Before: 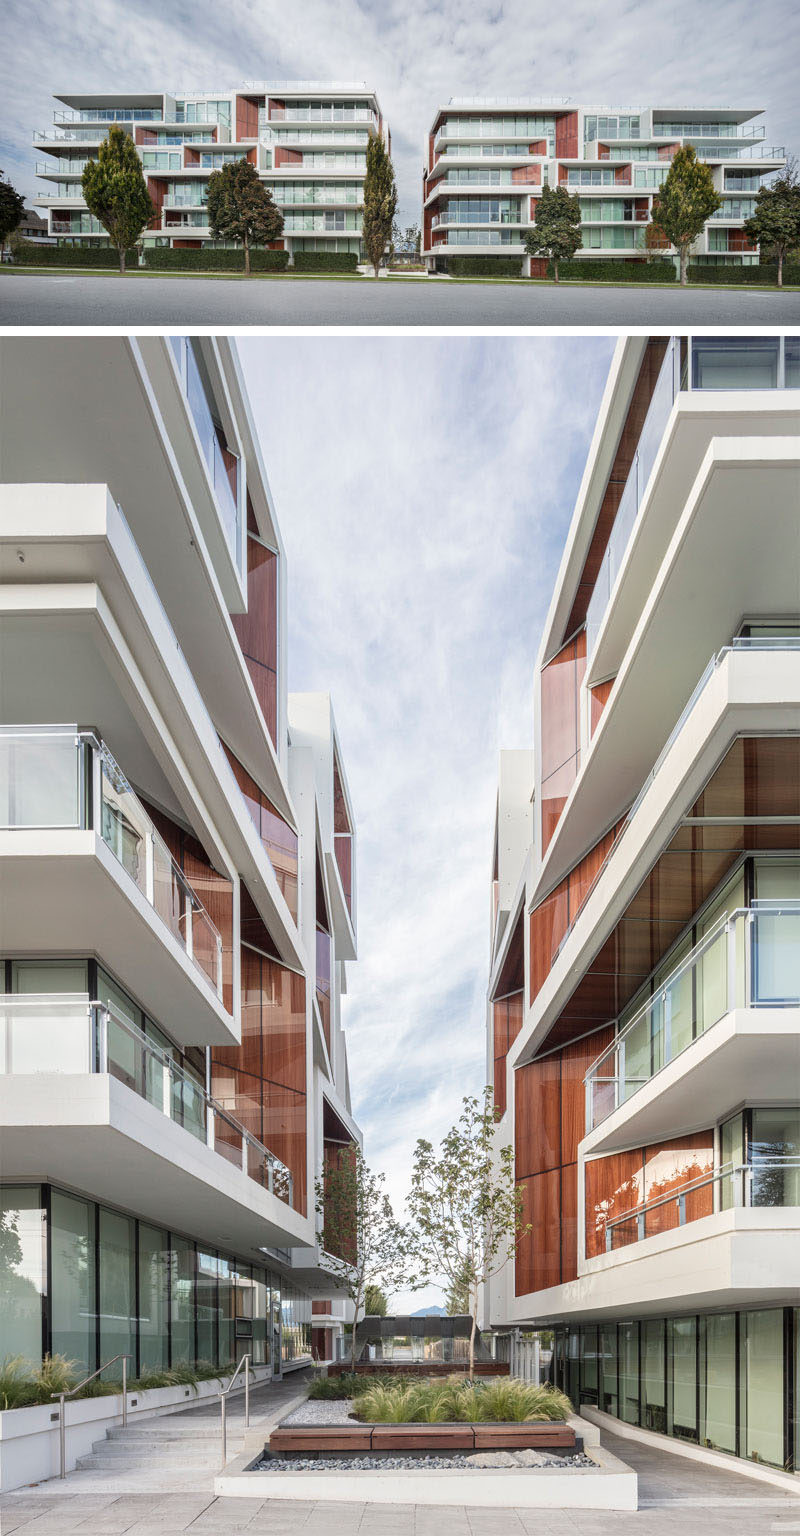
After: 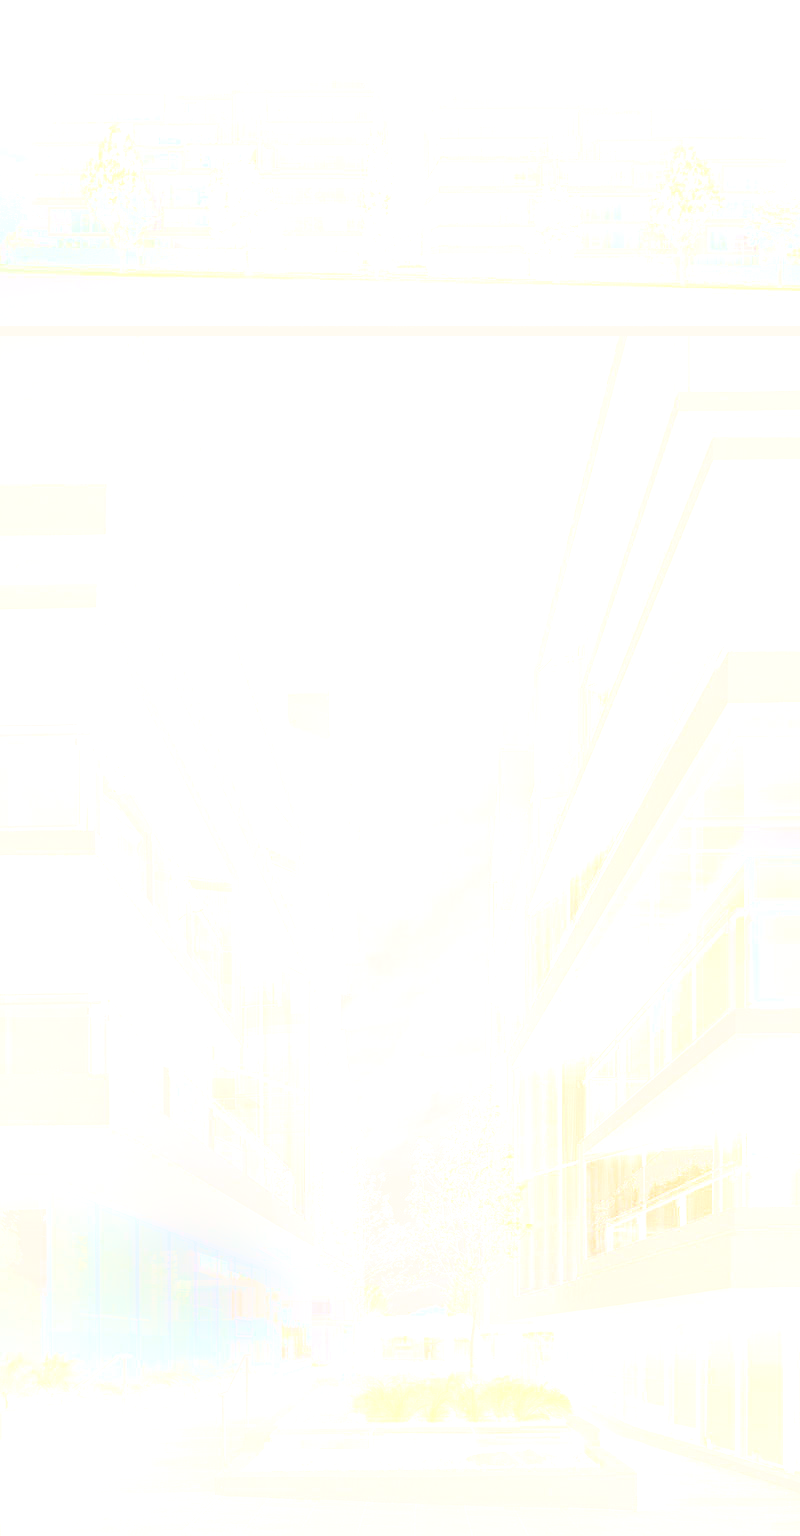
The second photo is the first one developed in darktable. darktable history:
bloom: size 25%, threshold 5%, strength 90%
color balance rgb: shadows lift › hue 87.51°, highlights gain › chroma 3.21%, highlights gain › hue 55.1°, global offset › chroma 0.15%, global offset › hue 253.66°, linear chroma grading › global chroma 0.5%
